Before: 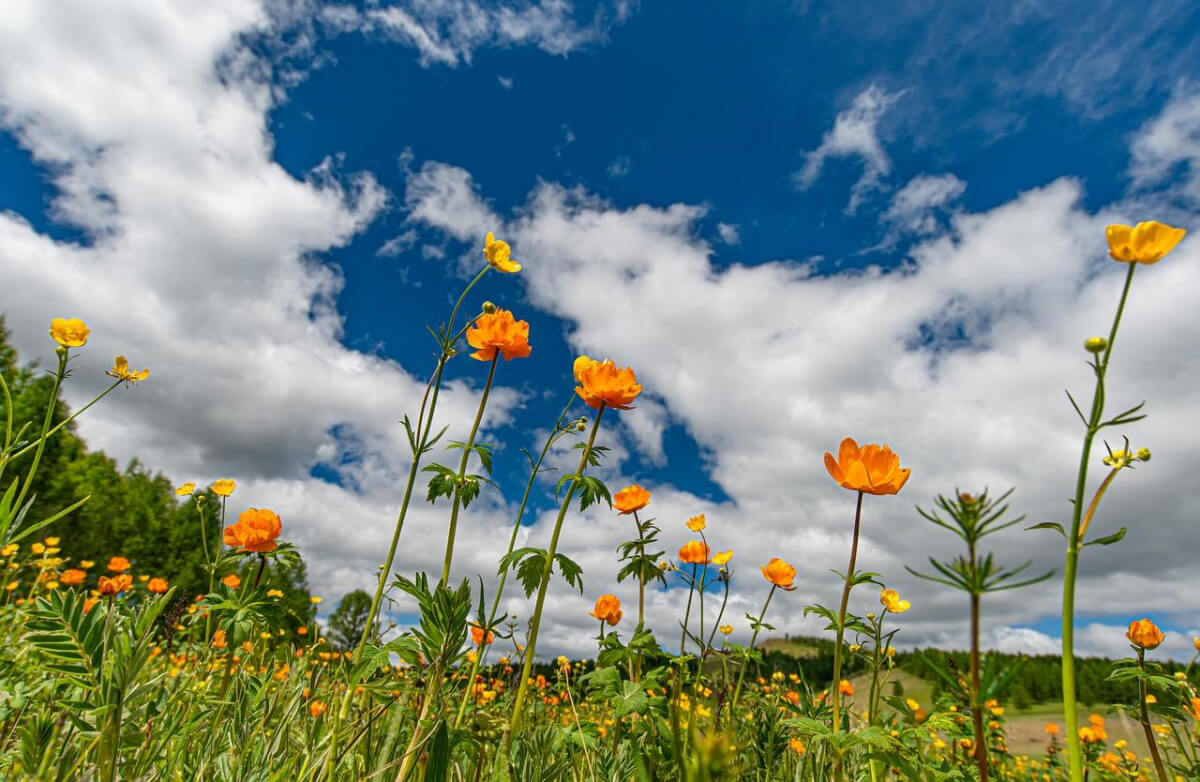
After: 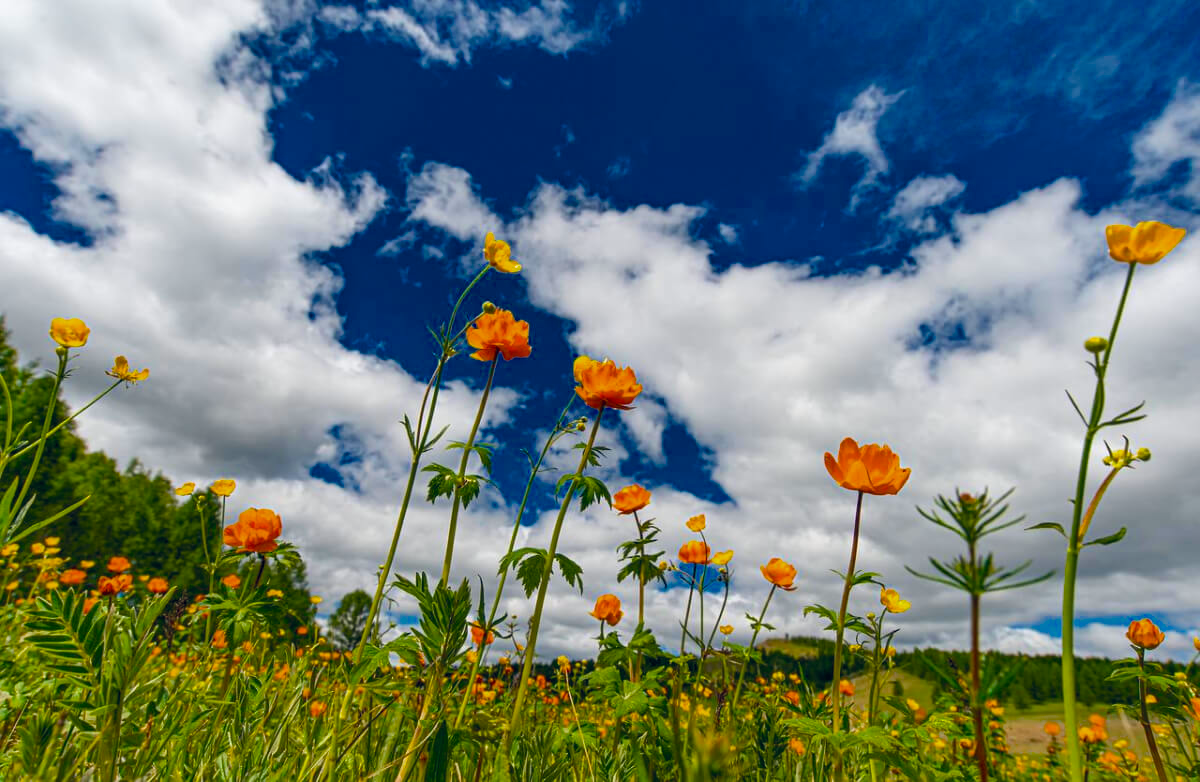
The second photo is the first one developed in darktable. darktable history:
color balance rgb: global offset › chroma 0.095%, global offset › hue 253.62°, perceptual saturation grading › global saturation 19.263%, global vibrance 16.274%, saturation formula JzAzBz (2021)
